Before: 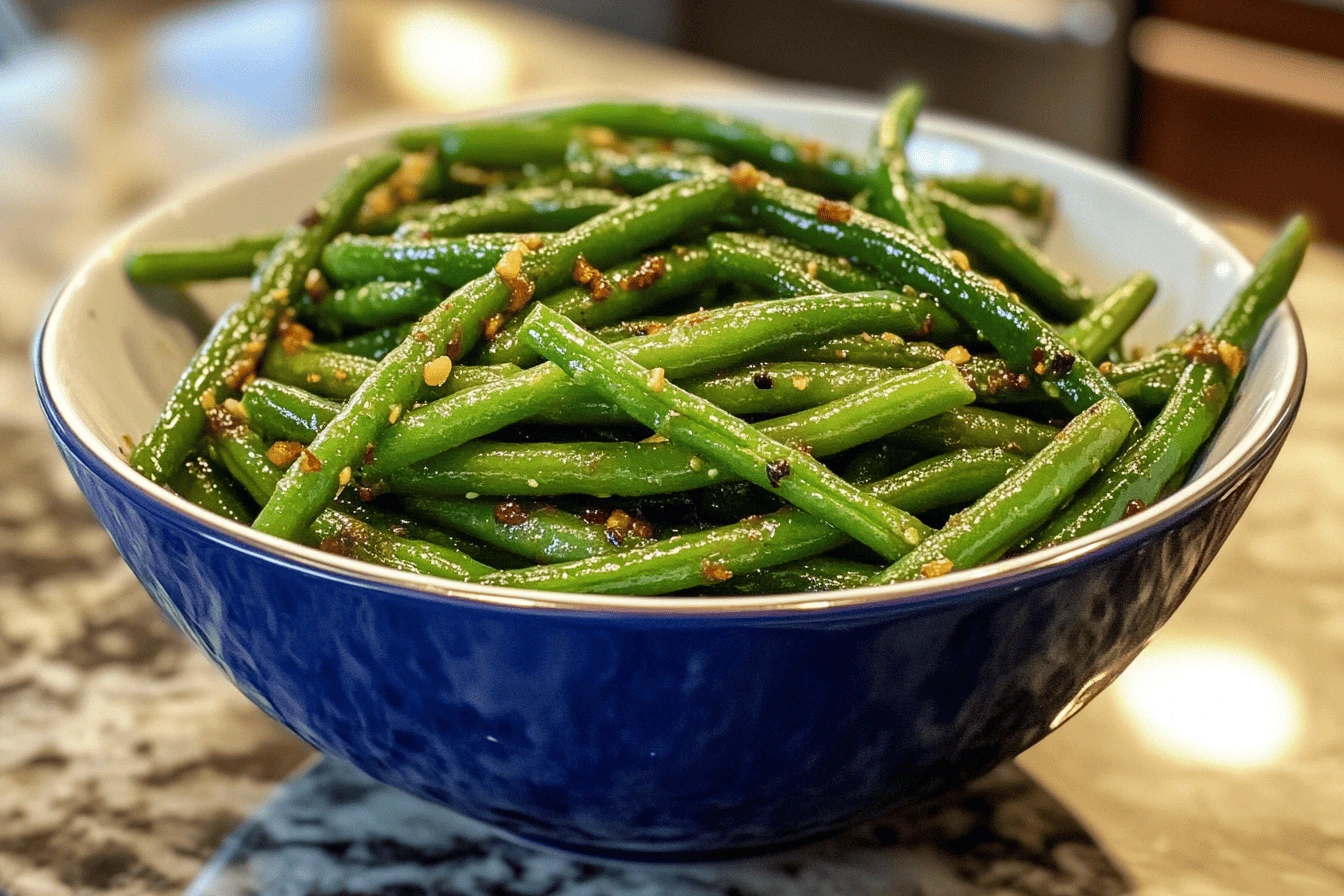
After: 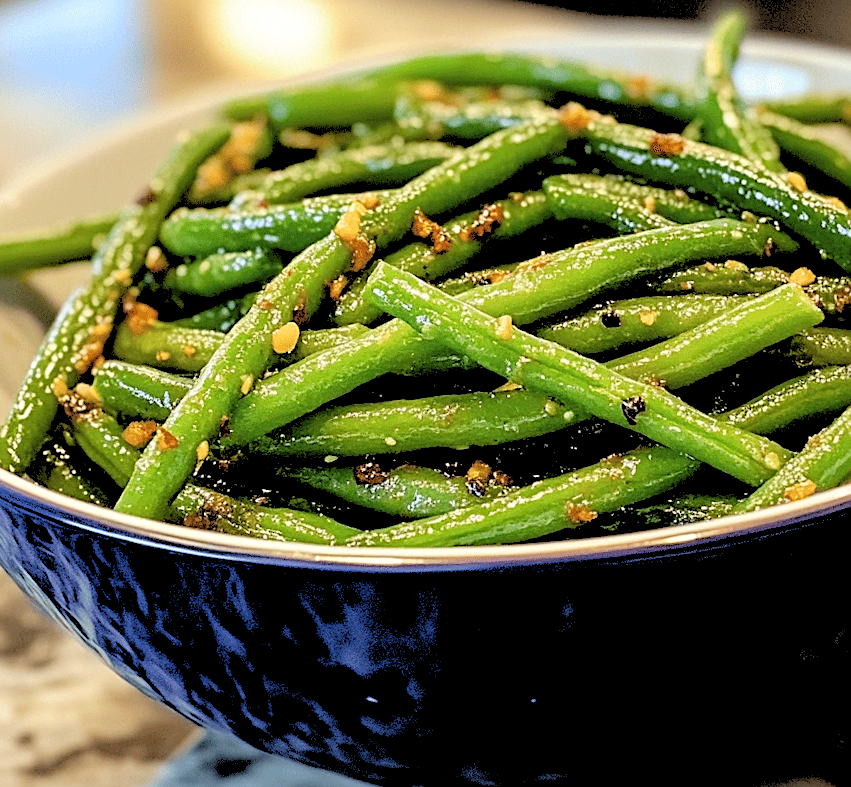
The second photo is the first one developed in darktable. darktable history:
crop and rotate: left 8.786%, right 24.548%
rotate and perspective: rotation -5°, crop left 0.05, crop right 0.952, crop top 0.11, crop bottom 0.89
sharpen: on, module defaults
rgb levels: levels [[0.027, 0.429, 0.996], [0, 0.5, 1], [0, 0.5, 1]]
